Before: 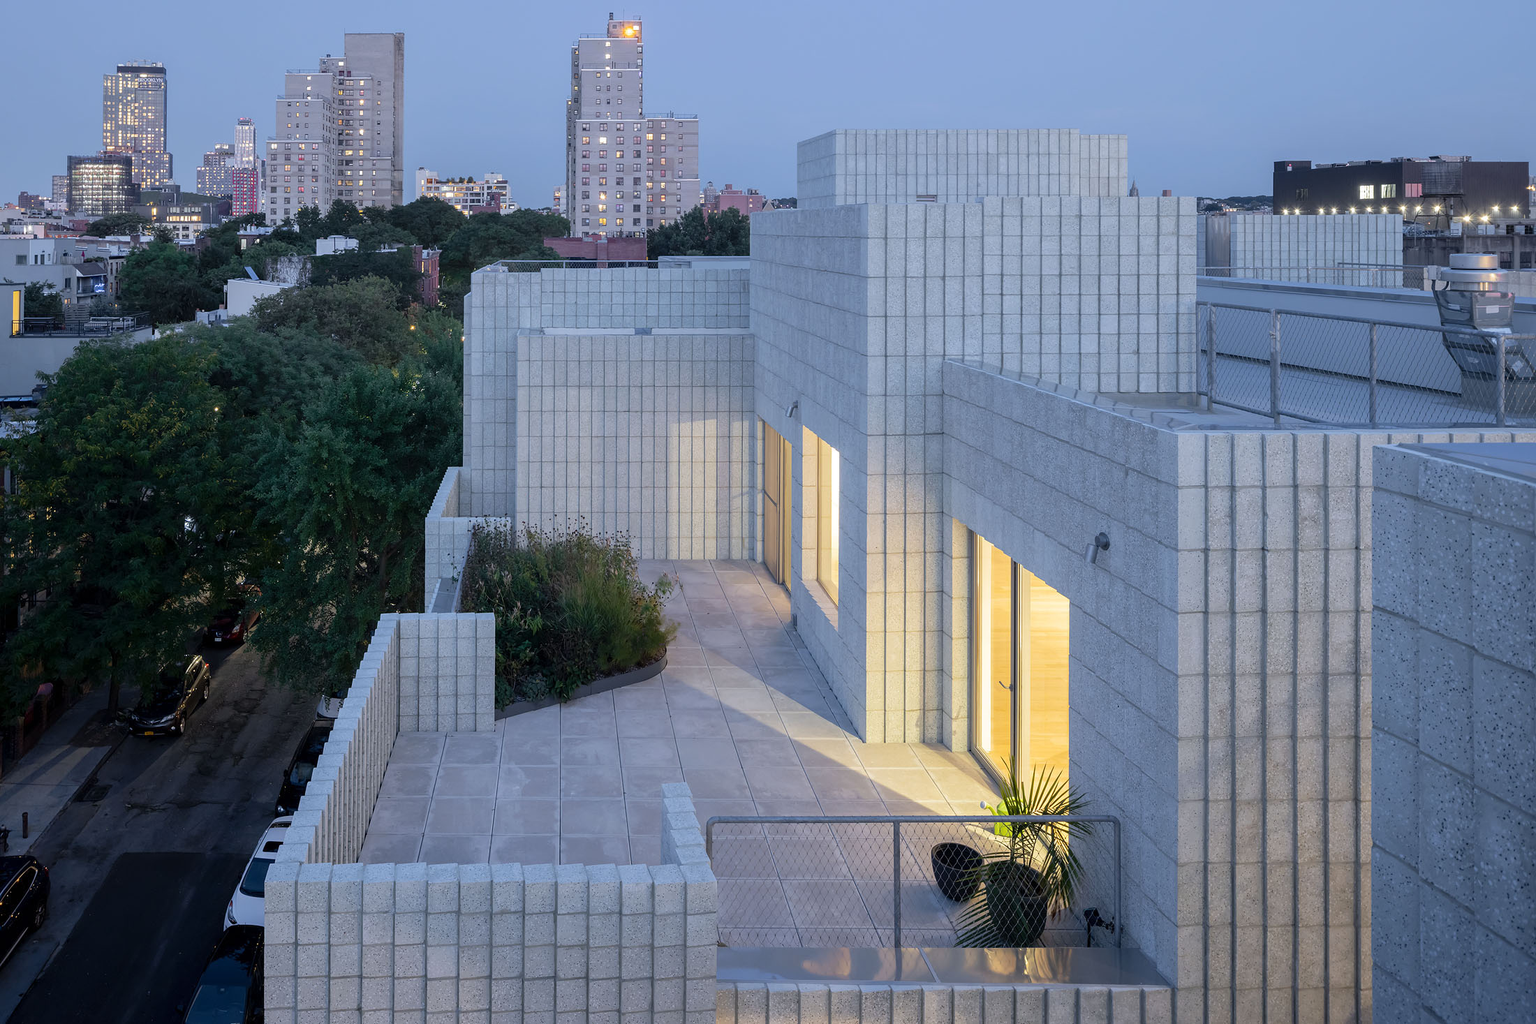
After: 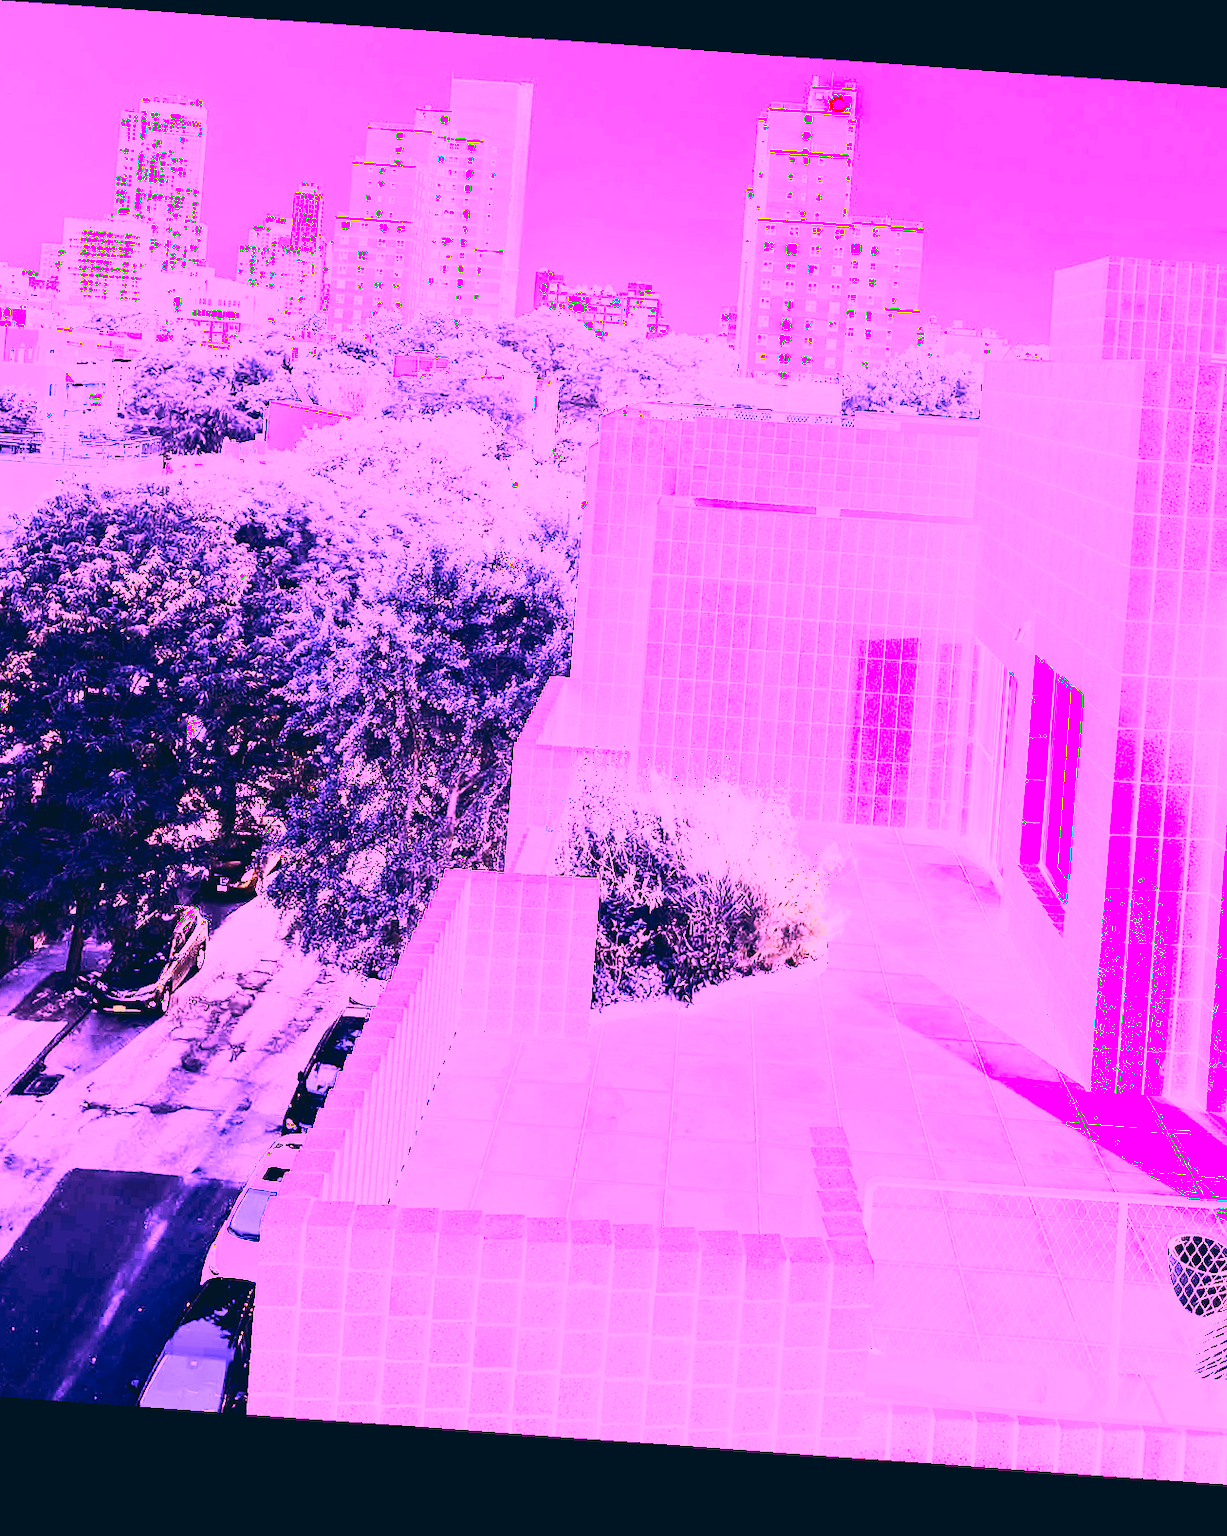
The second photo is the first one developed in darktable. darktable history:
exposure: black level correction -0.025, exposure -0.117 EV, compensate highlight preservation false
white balance: red 8, blue 8
color correction: highlights a* 14.46, highlights b* 5.85, shadows a* -5.53, shadows b* -15.24, saturation 0.85
tone curve: curves: ch0 [(0, 0) (0.56, 0.467) (0.846, 0.934) (1, 1)]
rotate and perspective: rotation 4.1°, automatic cropping off
contrast brightness saturation: contrast 0.25, saturation -0.31
color balance rgb: perceptual saturation grading › global saturation 20%, perceptual saturation grading › highlights -50%, perceptual saturation grading › shadows 30%, perceptual brilliance grading › global brilliance 10%, perceptual brilliance grading › shadows 15%
crop: left 5.114%, right 38.589%
